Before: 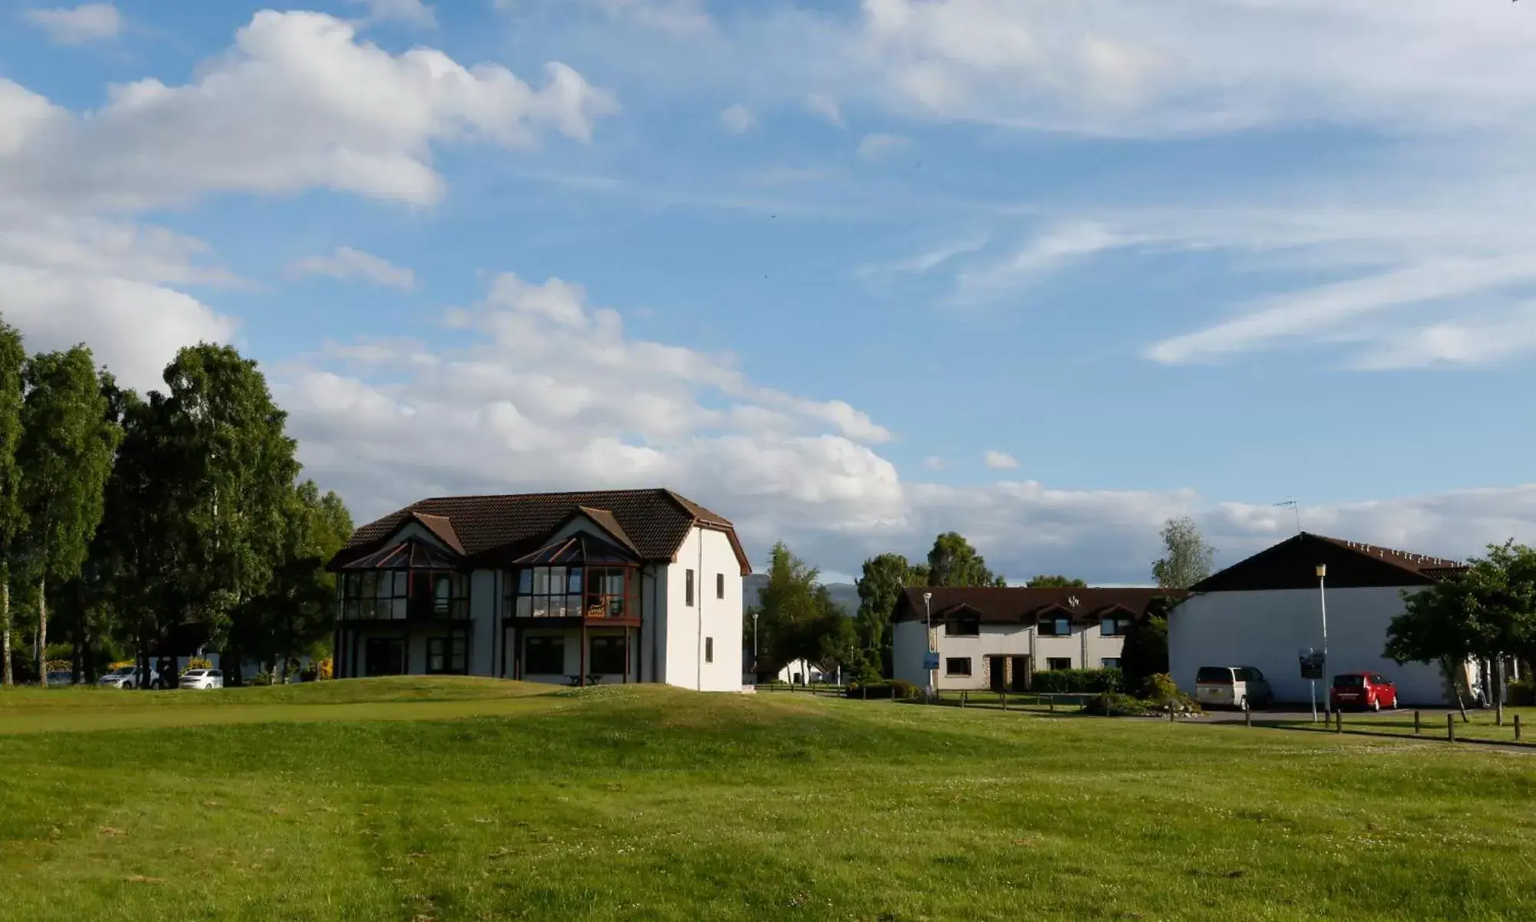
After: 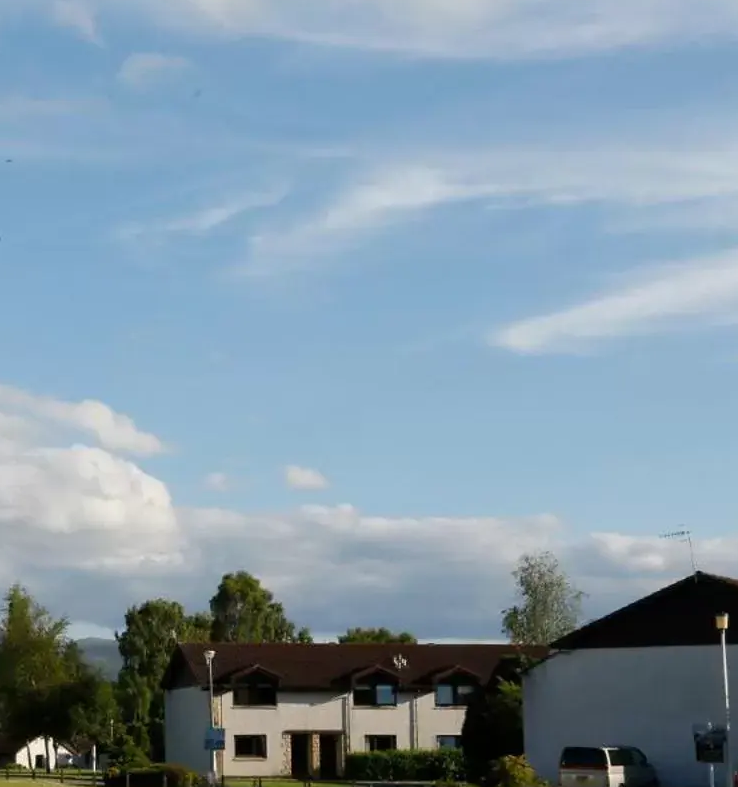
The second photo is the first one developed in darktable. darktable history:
crop and rotate: left 49.936%, top 10.094%, right 13.136%, bottom 24.256%
white balance: red 1.009, blue 0.985
